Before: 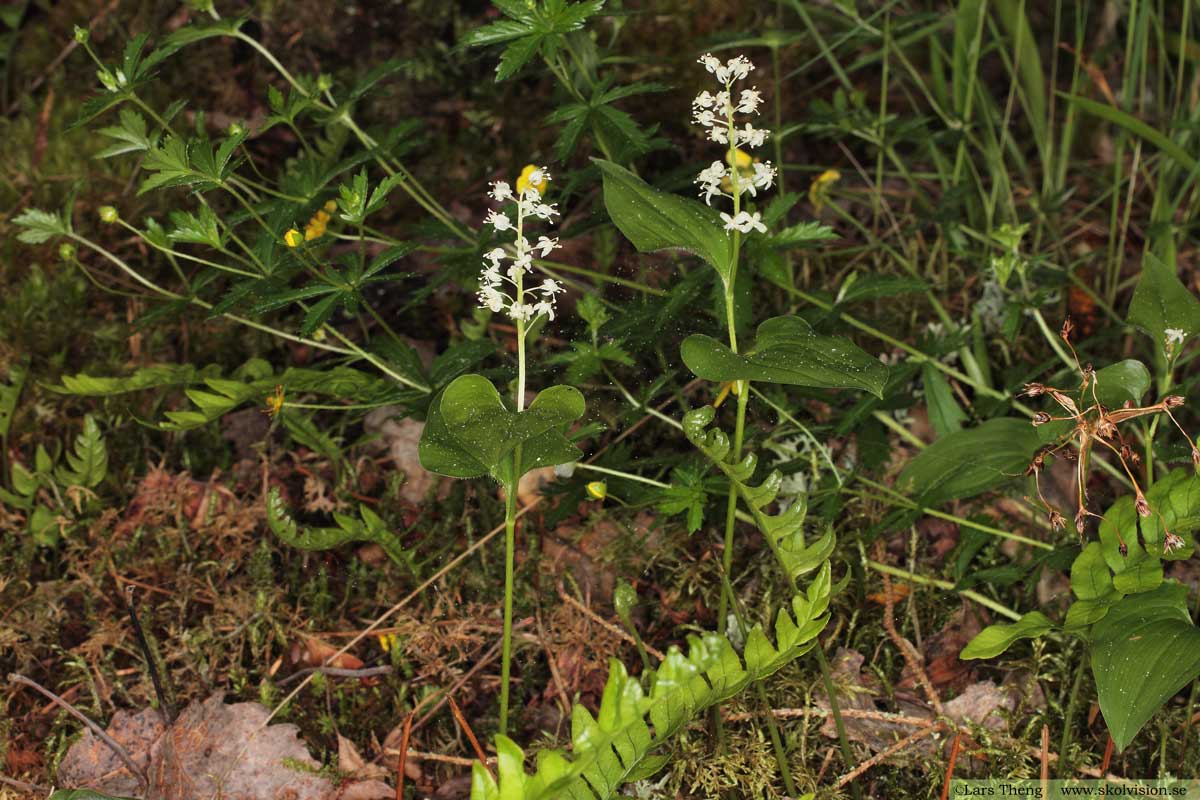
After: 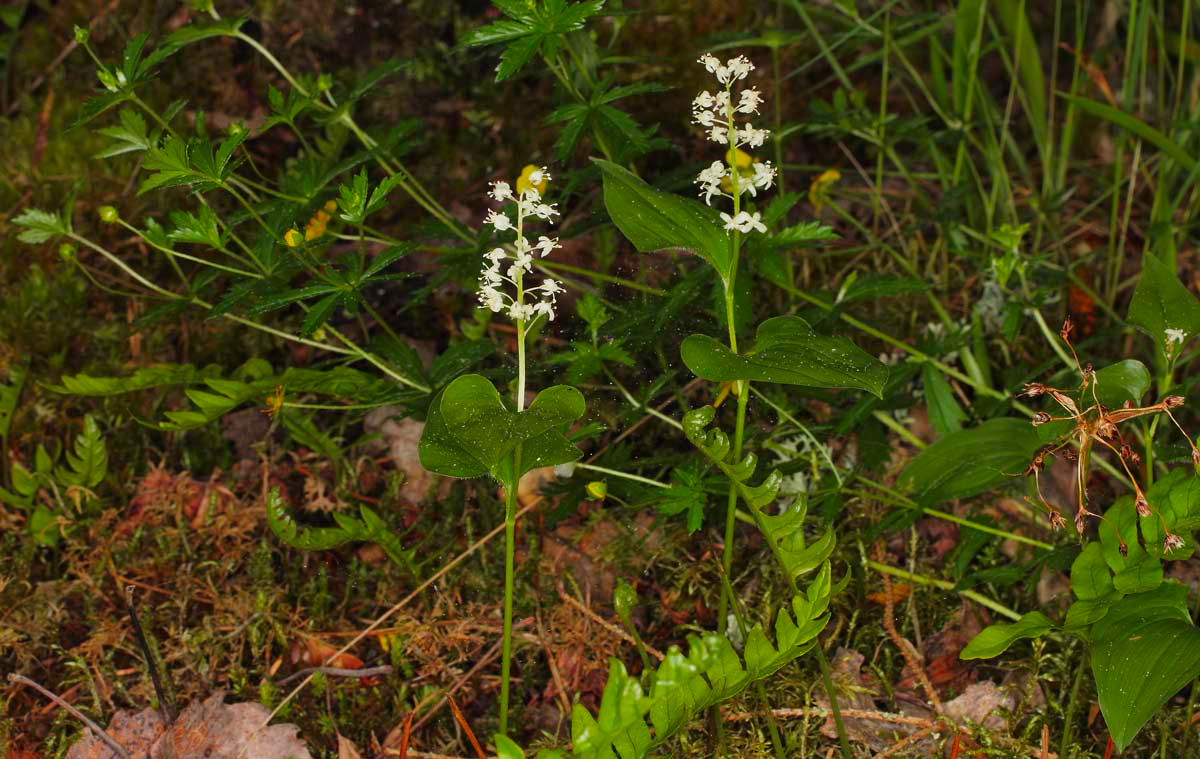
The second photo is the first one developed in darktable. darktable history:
color zones: curves: ch0 [(0, 0.425) (0.143, 0.422) (0.286, 0.42) (0.429, 0.419) (0.571, 0.419) (0.714, 0.42) (0.857, 0.422) (1, 0.425)]; ch1 [(0, 0.666) (0.143, 0.669) (0.286, 0.671) (0.429, 0.67) (0.571, 0.67) (0.714, 0.67) (0.857, 0.67) (1, 0.666)]
crop and rotate: top 0.014%, bottom 5.023%
